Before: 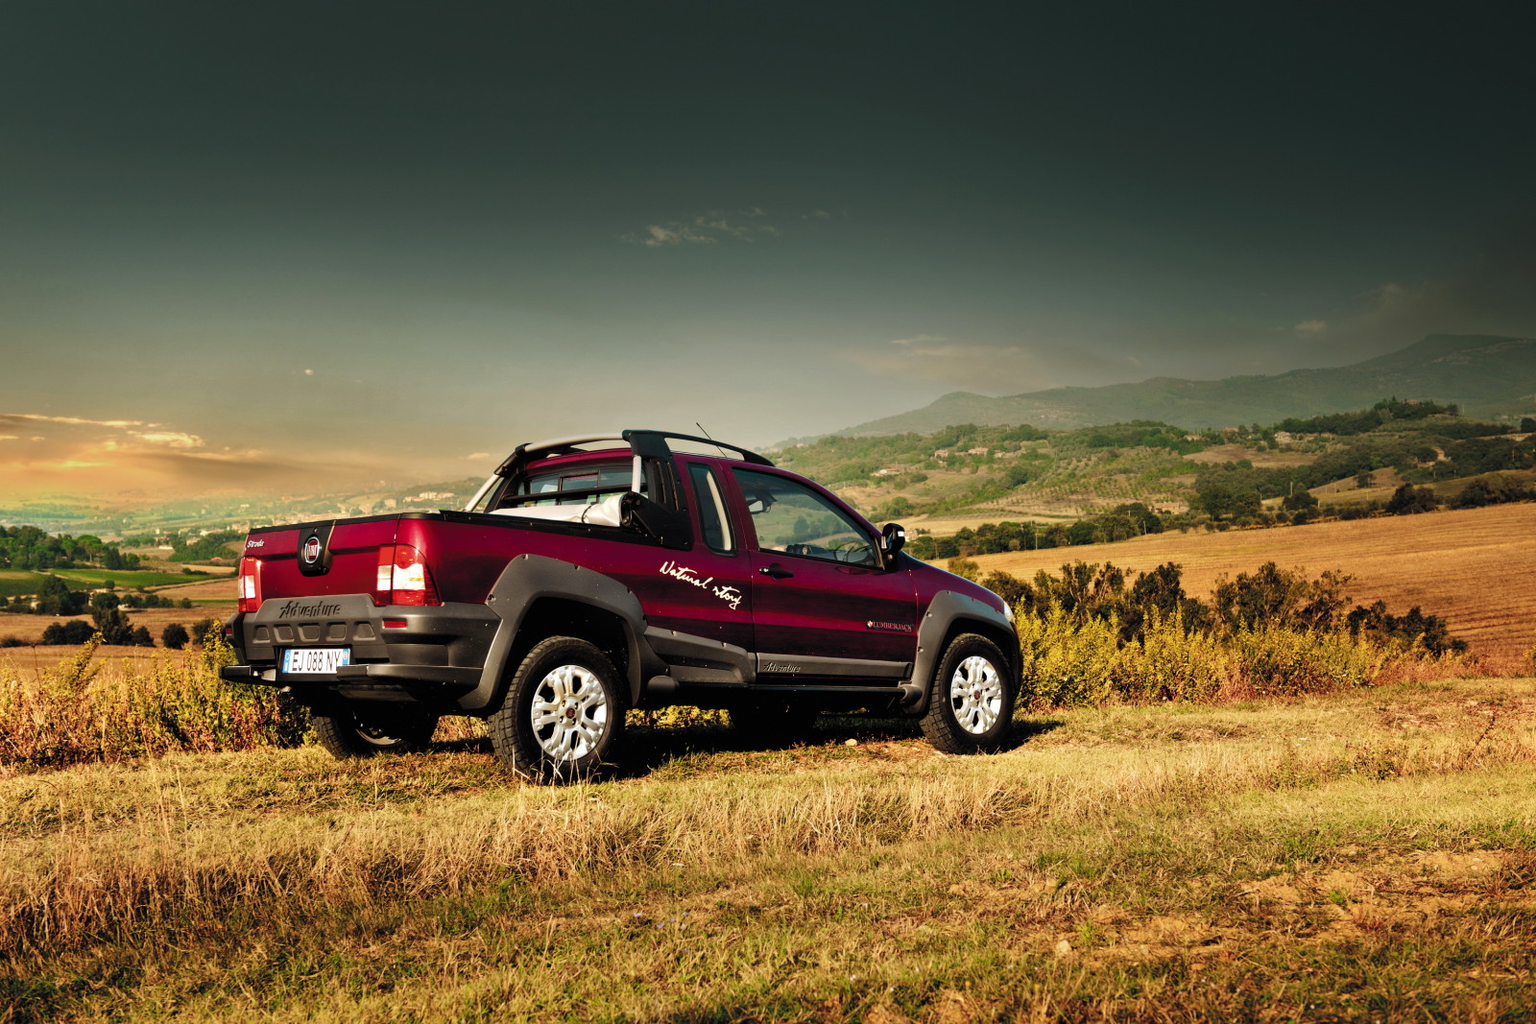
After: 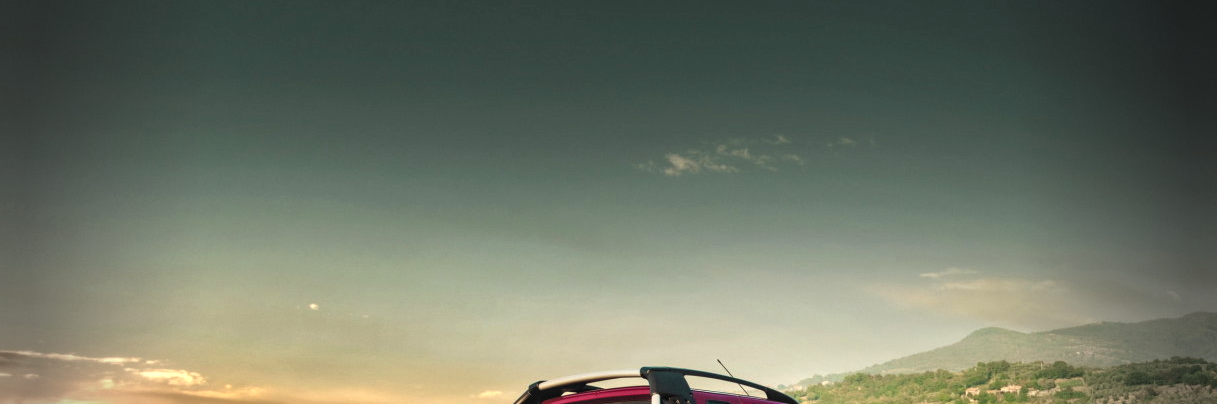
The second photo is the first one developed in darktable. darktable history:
exposure: black level correction 0, exposure 0.59 EV, compensate exposure bias true, compensate highlight preservation false
local contrast: on, module defaults
crop: left 0.512%, top 7.647%, right 23.411%, bottom 54.418%
vignetting: fall-off start 68.32%, fall-off radius 28.93%, width/height ratio 0.984, shape 0.851
